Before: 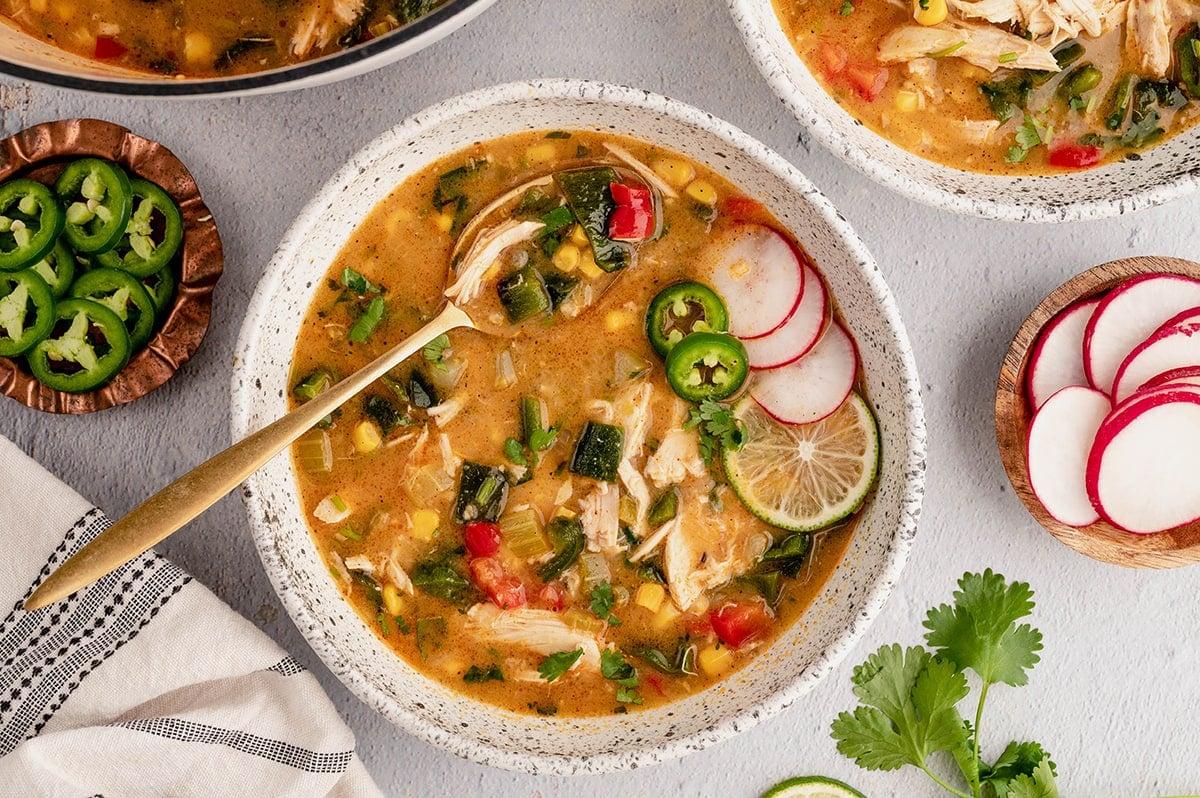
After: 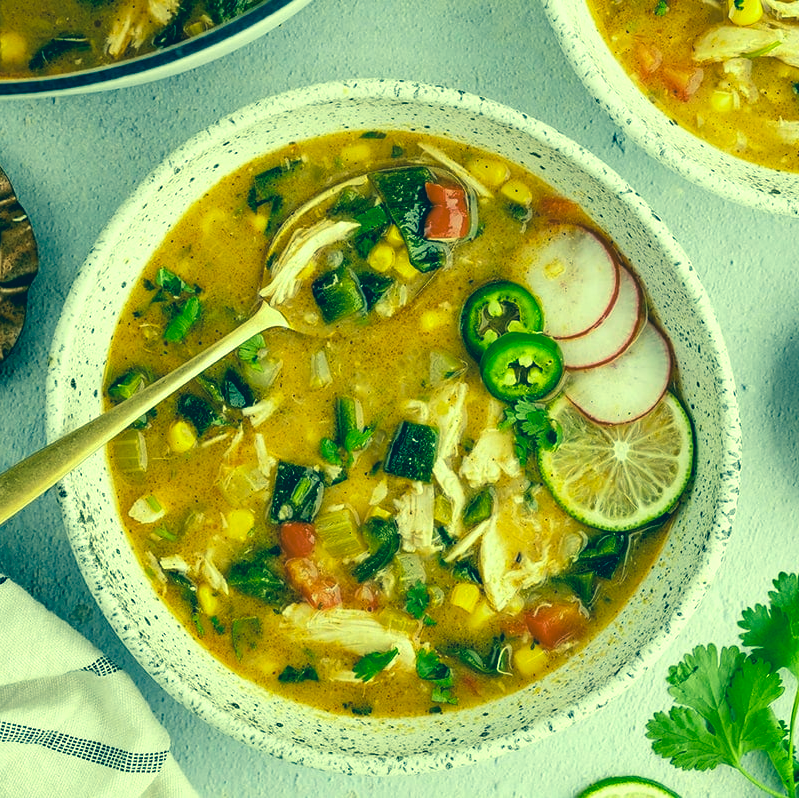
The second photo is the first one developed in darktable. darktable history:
exposure: exposure 0.3 EV, compensate highlight preservation false
white balance: emerald 1
crop: left 15.419%, right 17.914%
color calibration: illuminant F (fluorescent), F source F9 (Cool White Deluxe 4150 K) – high CRI, x 0.374, y 0.373, temperature 4158.34 K
color correction: highlights a* -15.58, highlights b* 40, shadows a* -40, shadows b* -26.18
